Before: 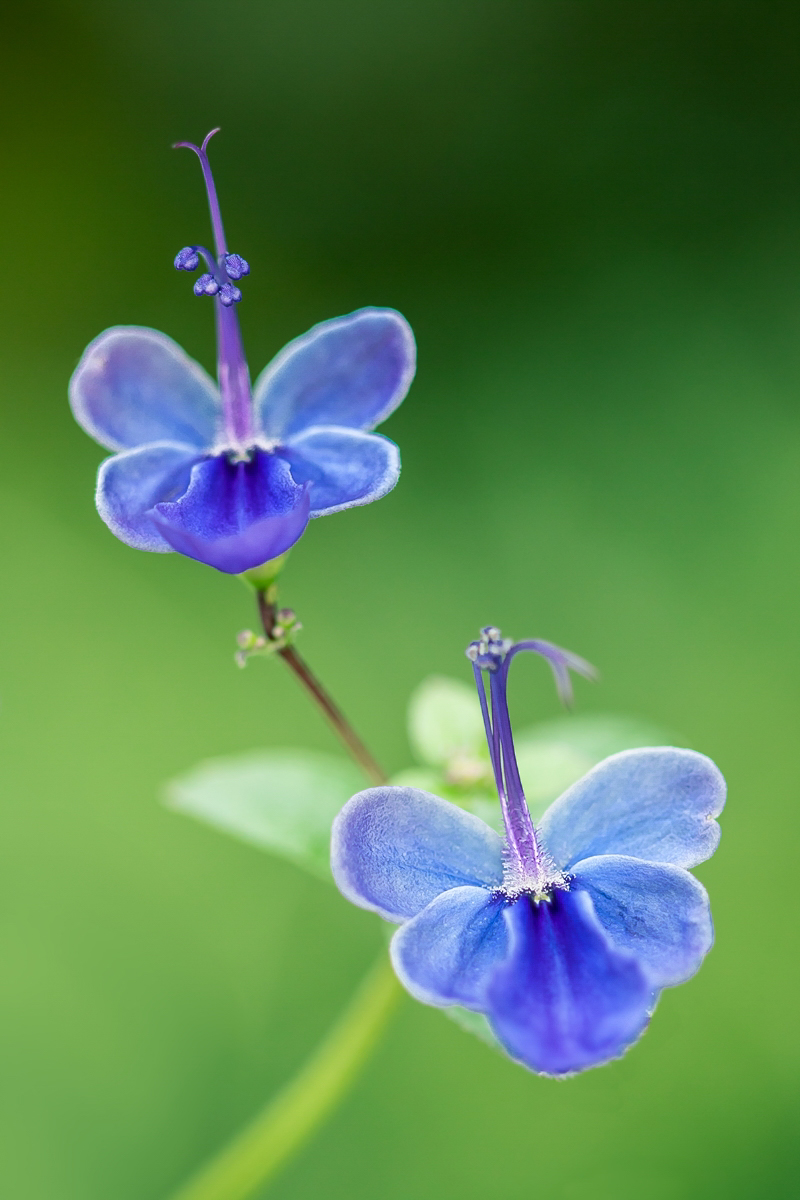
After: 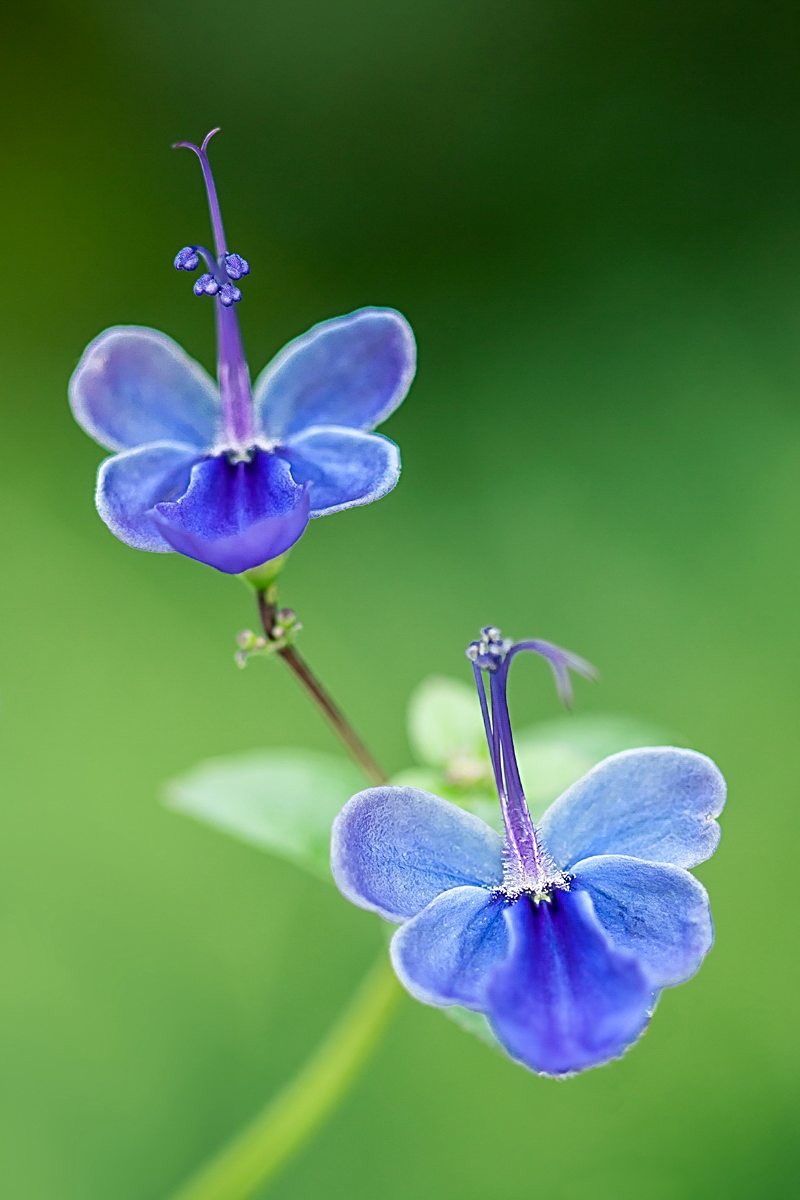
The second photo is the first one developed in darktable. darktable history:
exposure: black level correction 0.001, compensate highlight preservation false
sharpen: radius 2.767
white balance: red 0.982, blue 1.018
